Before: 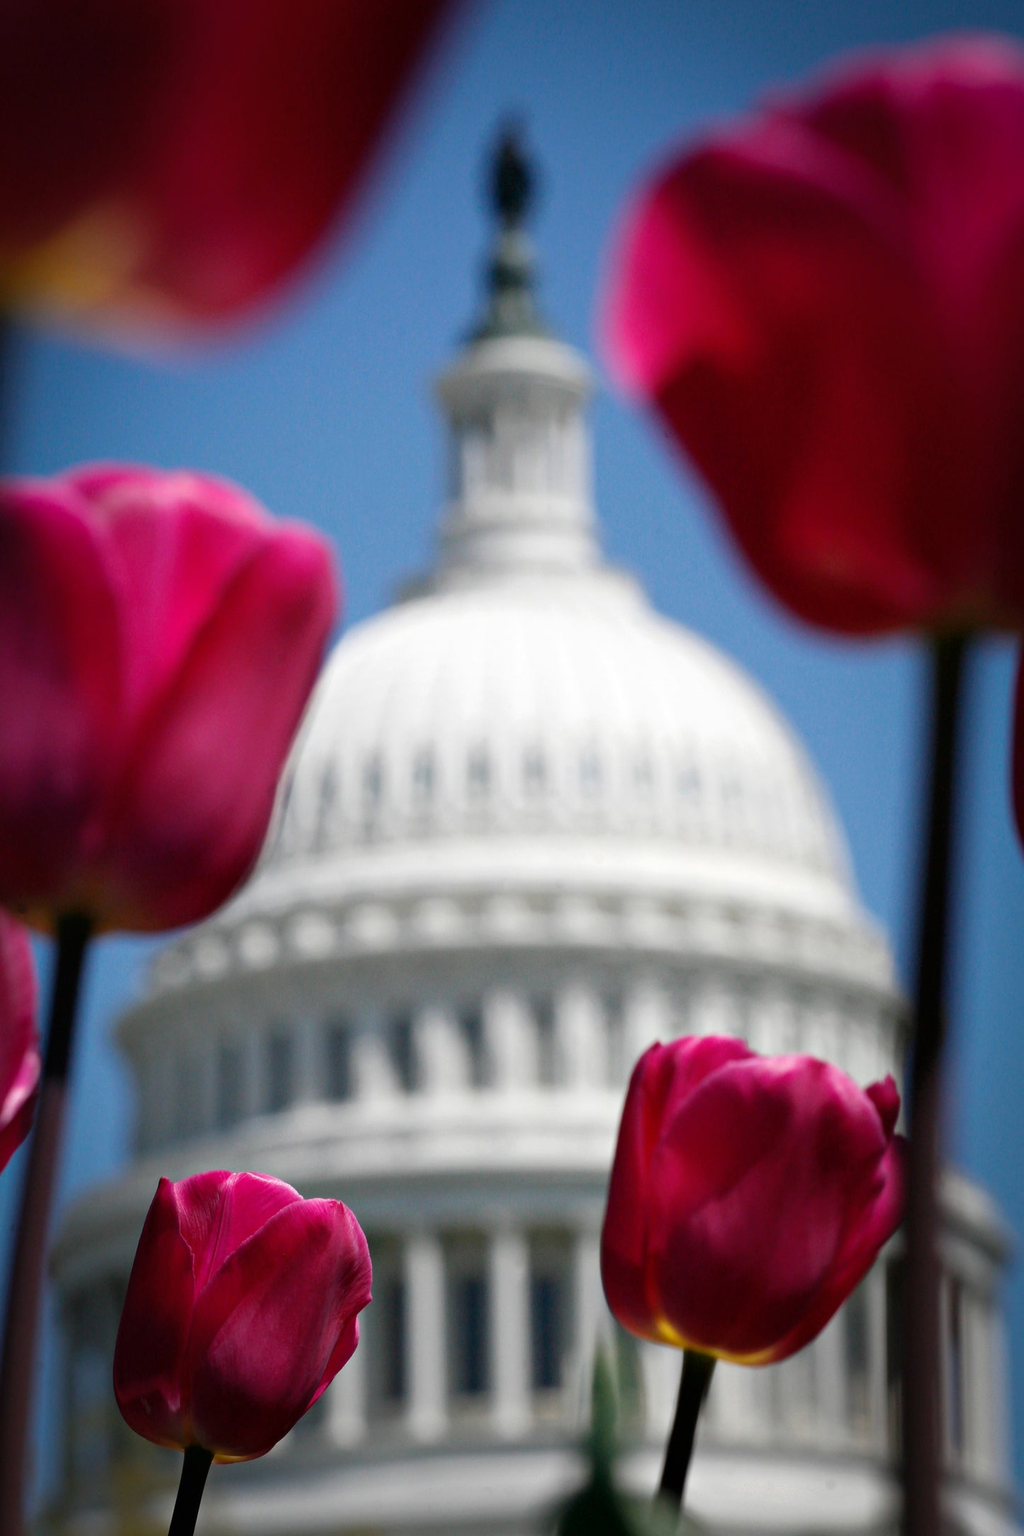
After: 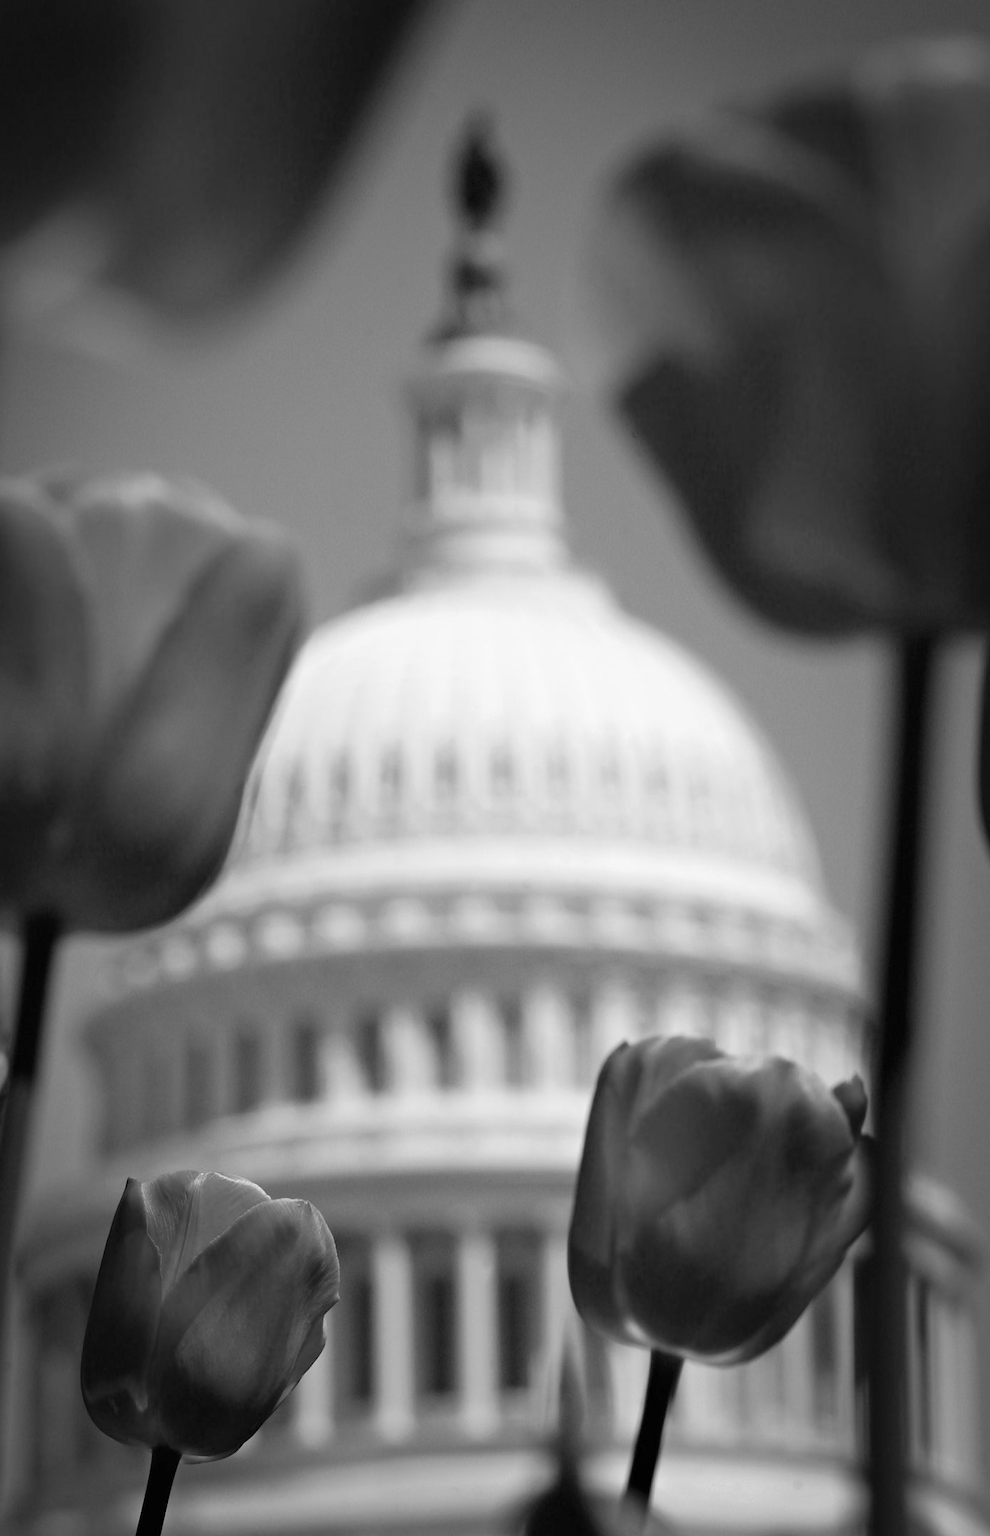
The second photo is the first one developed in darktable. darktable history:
crop and rotate: left 3.238%
monochrome: a 32, b 64, size 2.3
levels: levels [0, 0.478, 1]
